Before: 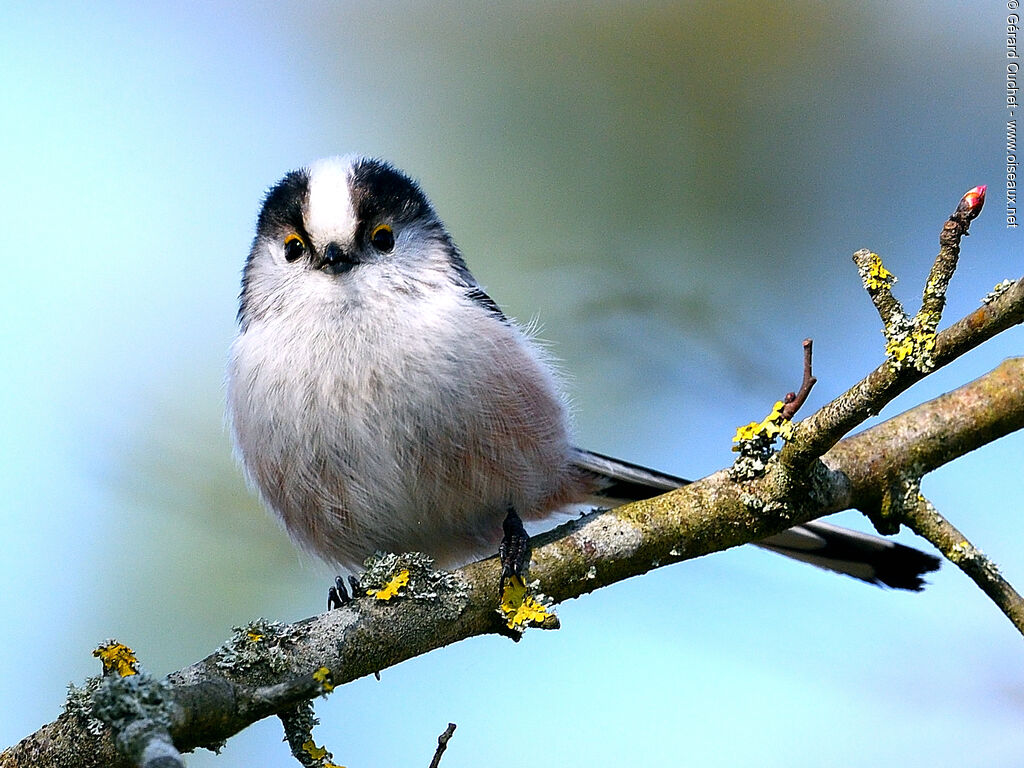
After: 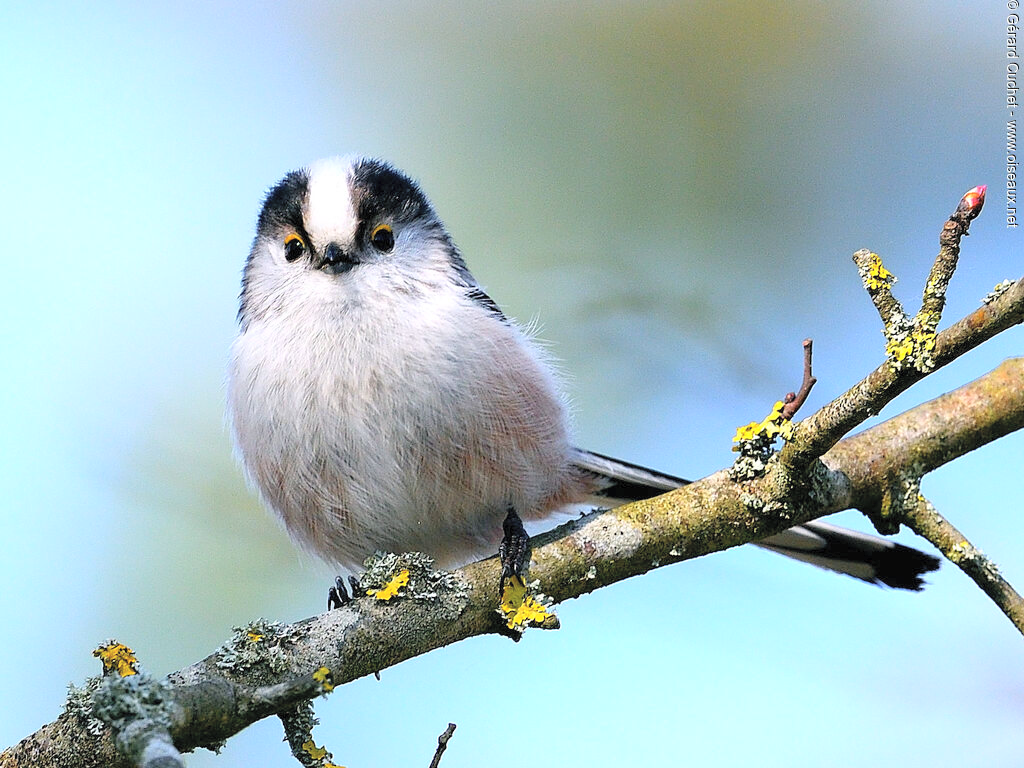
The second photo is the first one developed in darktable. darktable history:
contrast brightness saturation: brightness 0.271
